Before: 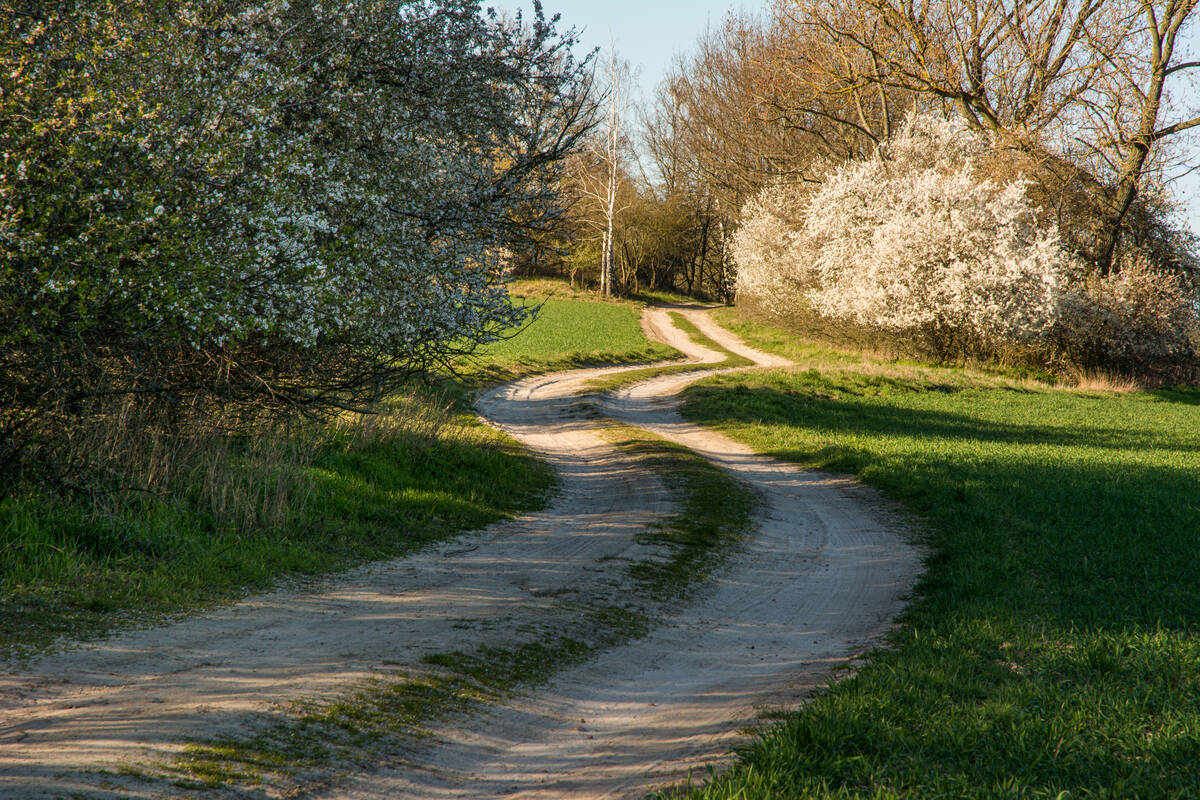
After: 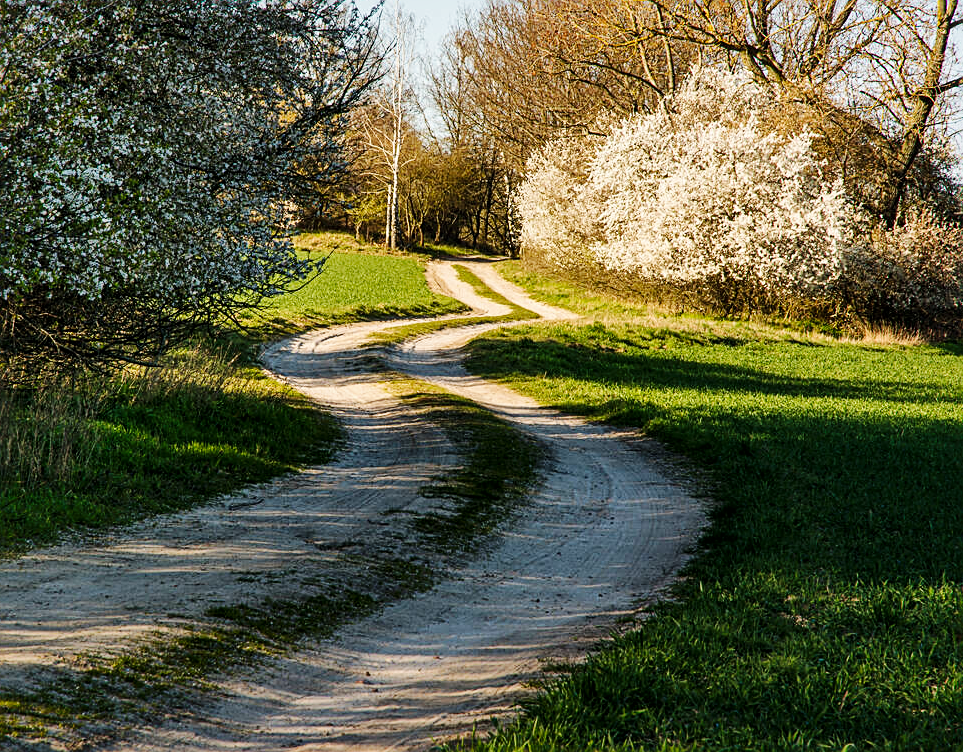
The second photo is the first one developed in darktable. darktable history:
local contrast: mode bilateral grid, contrast 21, coarseness 50, detail 132%, midtone range 0.2
crop and rotate: left 17.98%, top 5.89%, right 1.697%
base curve: curves: ch0 [(0, 0) (0.032, 0.025) (0.121, 0.166) (0.206, 0.329) (0.605, 0.79) (1, 1)], preserve colors none
exposure: exposure -0.287 EV, compensate highlight preservation false
sharpen: amount 0.489
